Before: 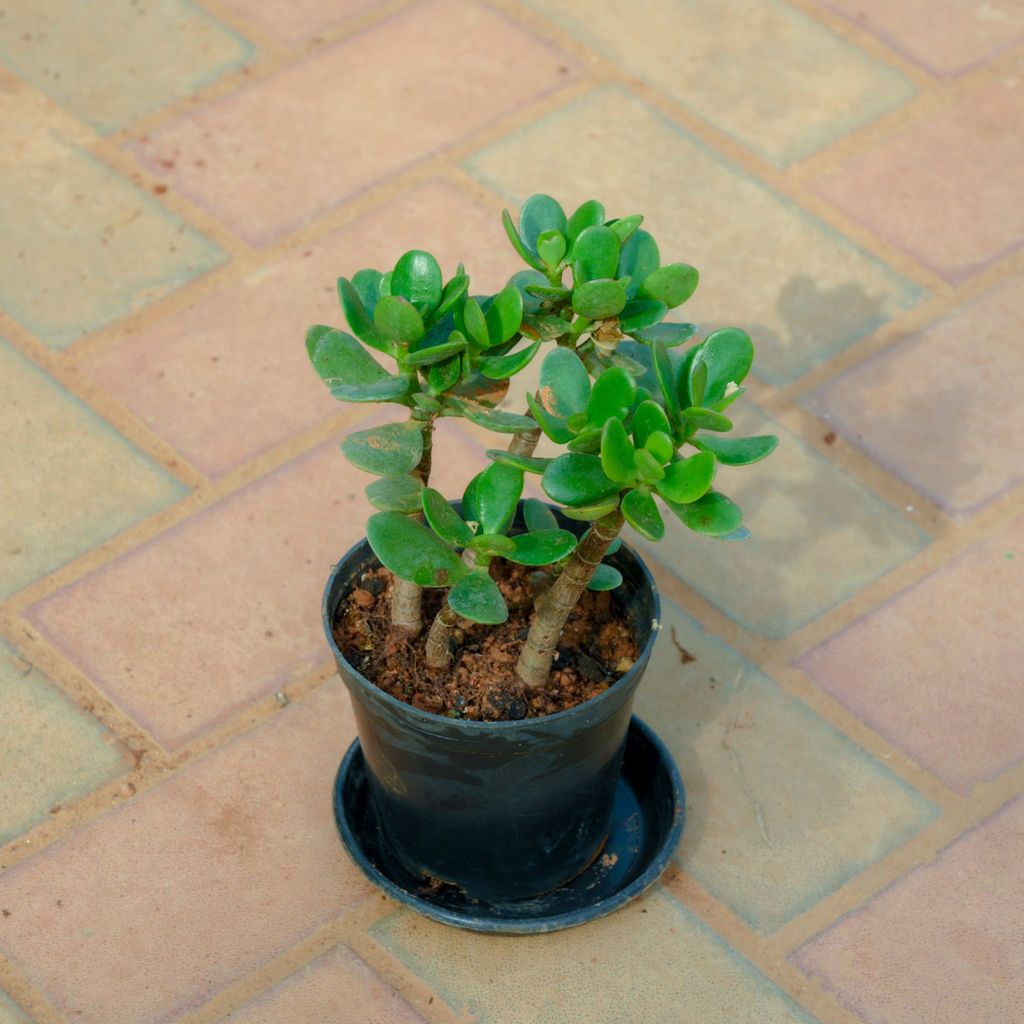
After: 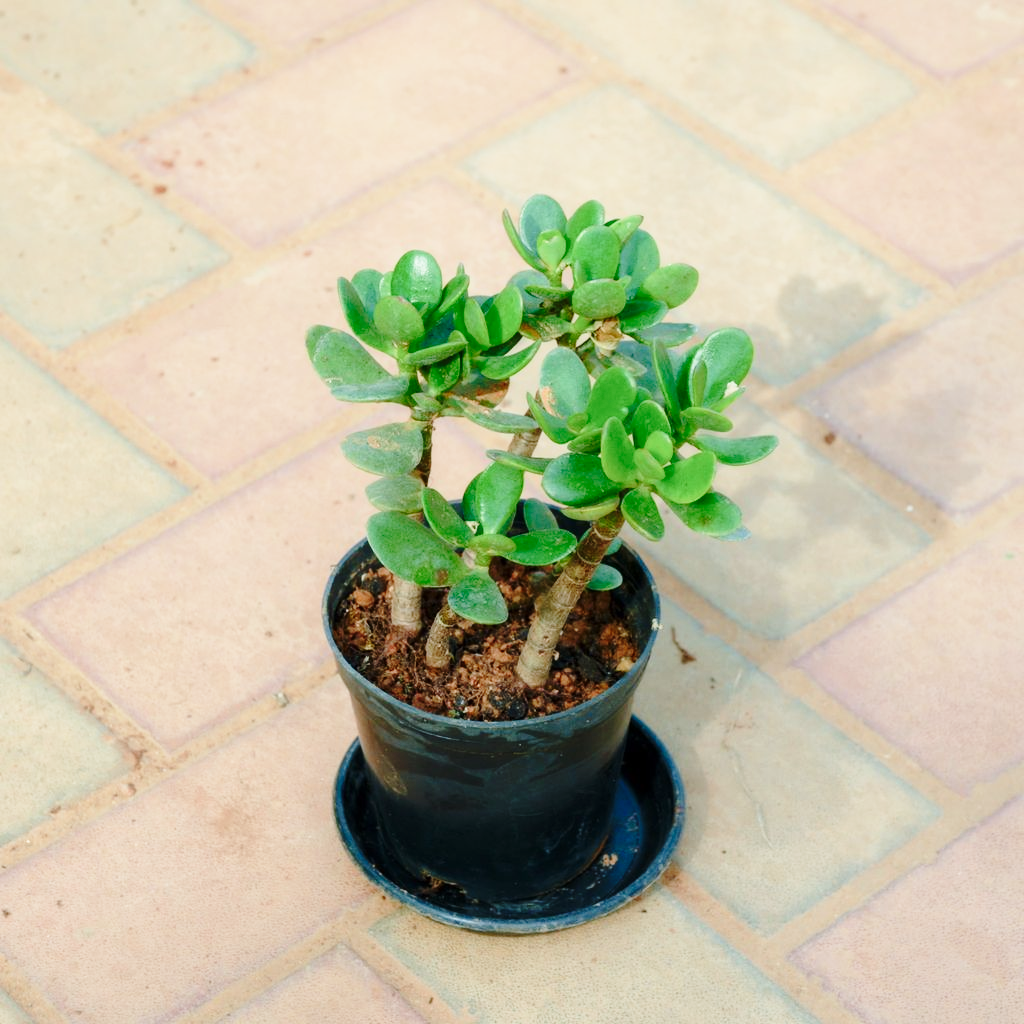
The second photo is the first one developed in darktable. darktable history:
base curve: curves: ch0 [(0, 0) (0.028, 0.03) (0.121, 0.232) (0.46, 0.748) (0.859, 0.968) (1, 1)], preserve colors none
contrast brightness saturation: contrast 0.044, saturation 0.073
color balance rgb: linear chroma grading › shadows -2.138%, linear chroma grading › highlights -13.916%, linear chroma grading › global chroma -9.625%, linear chroma grading › mid-tones -10.322%, perceptual saturation grading › global saturation 0.292%
